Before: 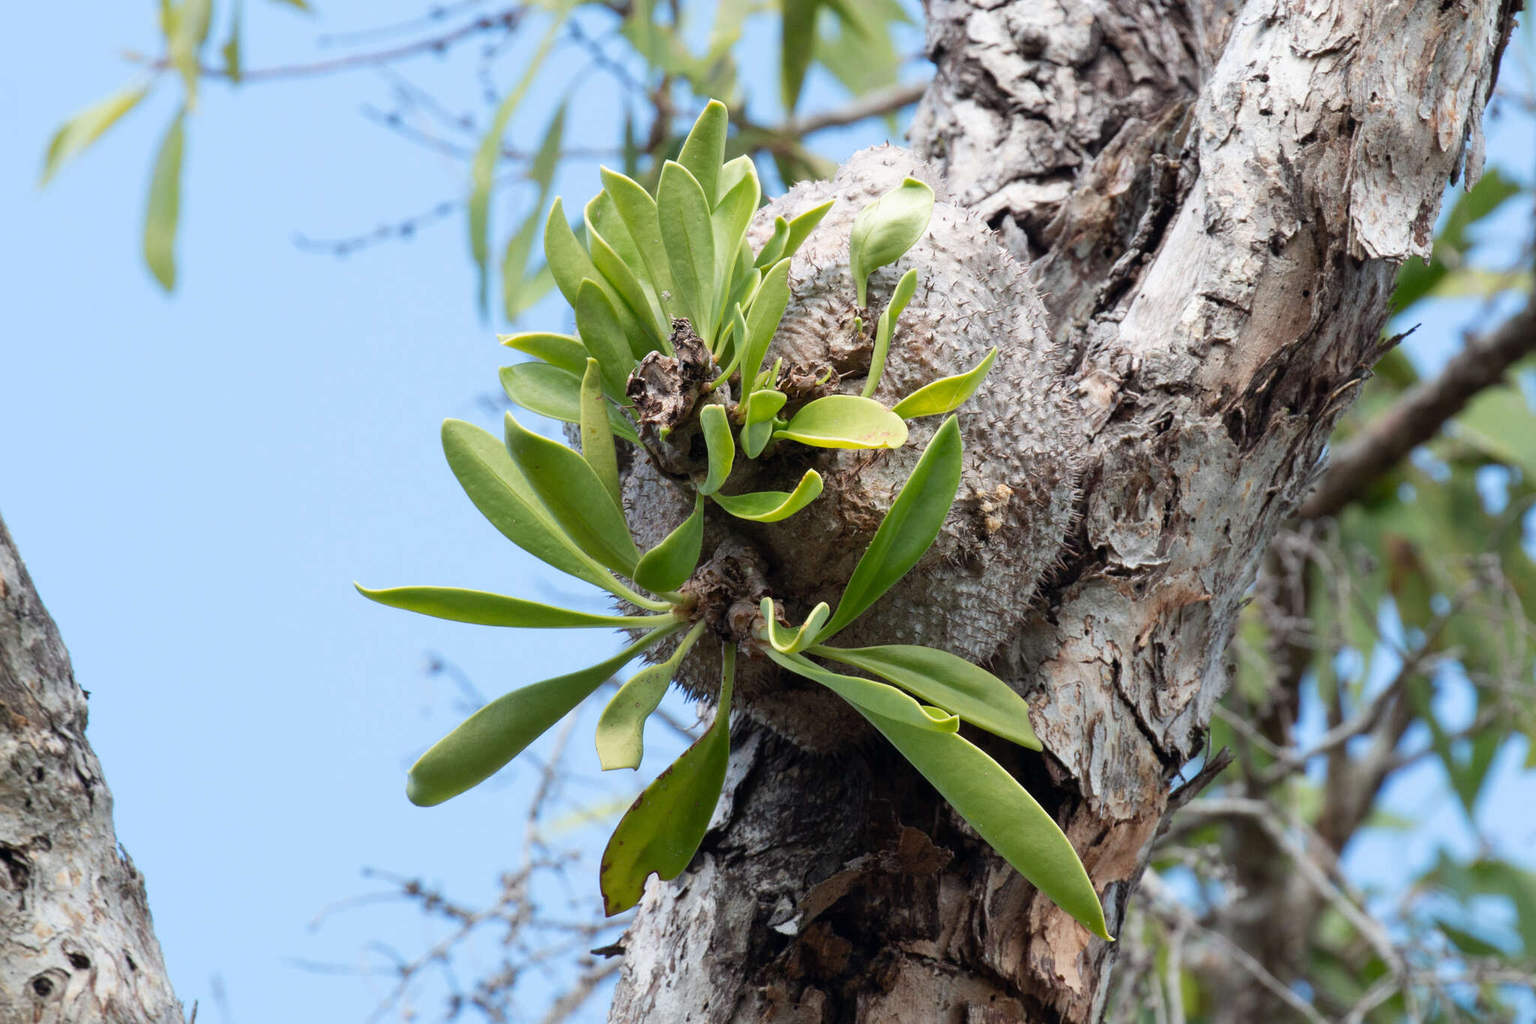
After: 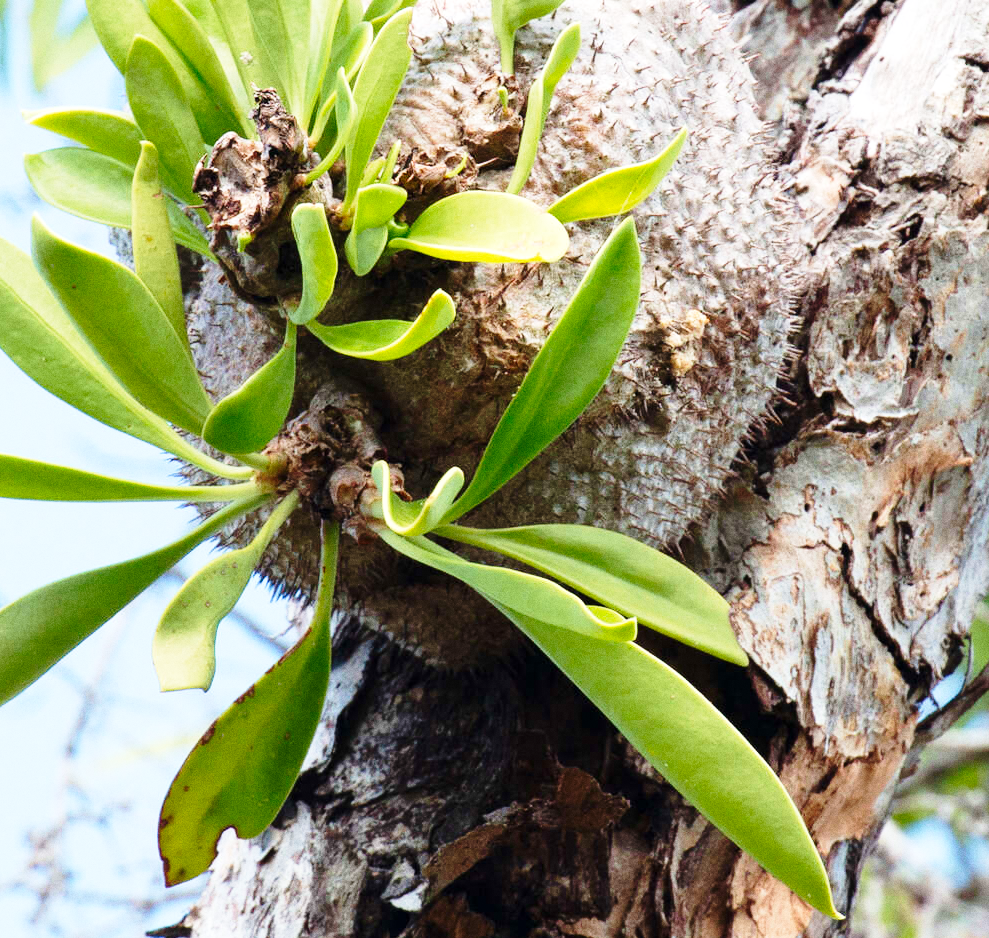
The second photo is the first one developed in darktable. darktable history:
grain: coarseness 0.09 ISO
exposure: exposure 0.207 EV, compensate highlight preservation false
crop: left 31.379%, top 24.658%, right 20.326%, bottom 6.628%
velvia: on, module defaults
base curve: curves: ch0 [(0, 0) (0.028, 0.03) (0.121, 0.232) (0.46, 0.748) (0.859, 0.968) (1, 1)], preserve colors none
contrast brightness saturation: saturation 0.1
